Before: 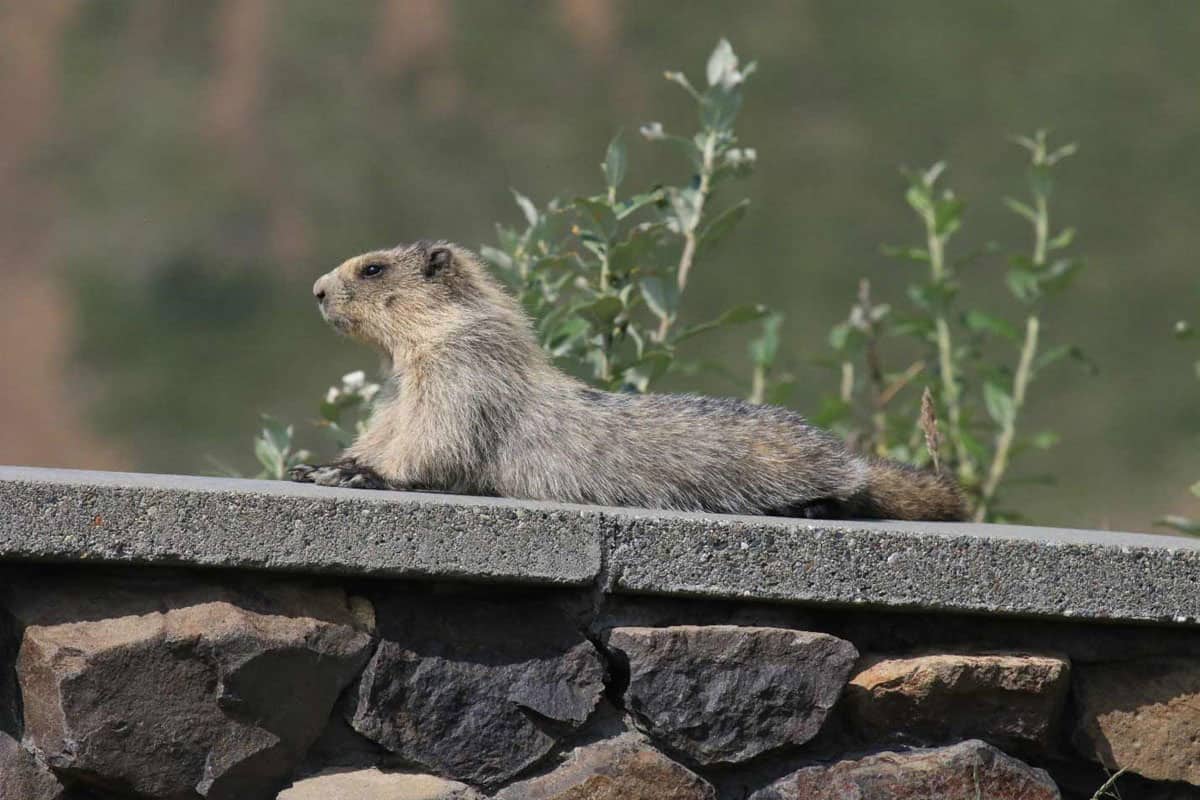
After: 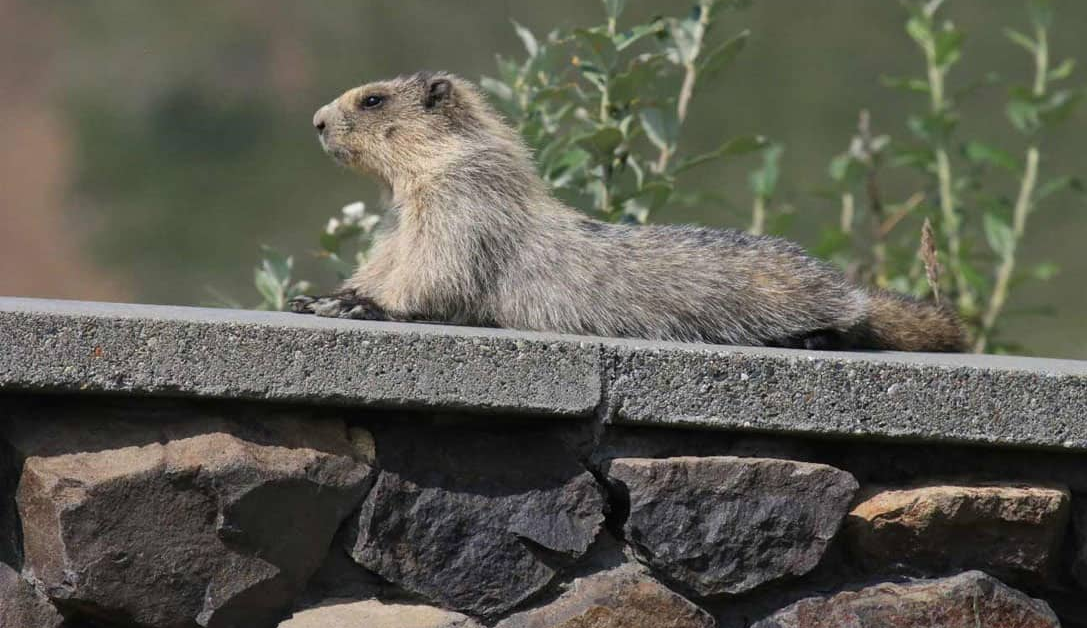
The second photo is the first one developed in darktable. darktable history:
crop: top 21.14%, right 9.362%, bottom 0.246%
